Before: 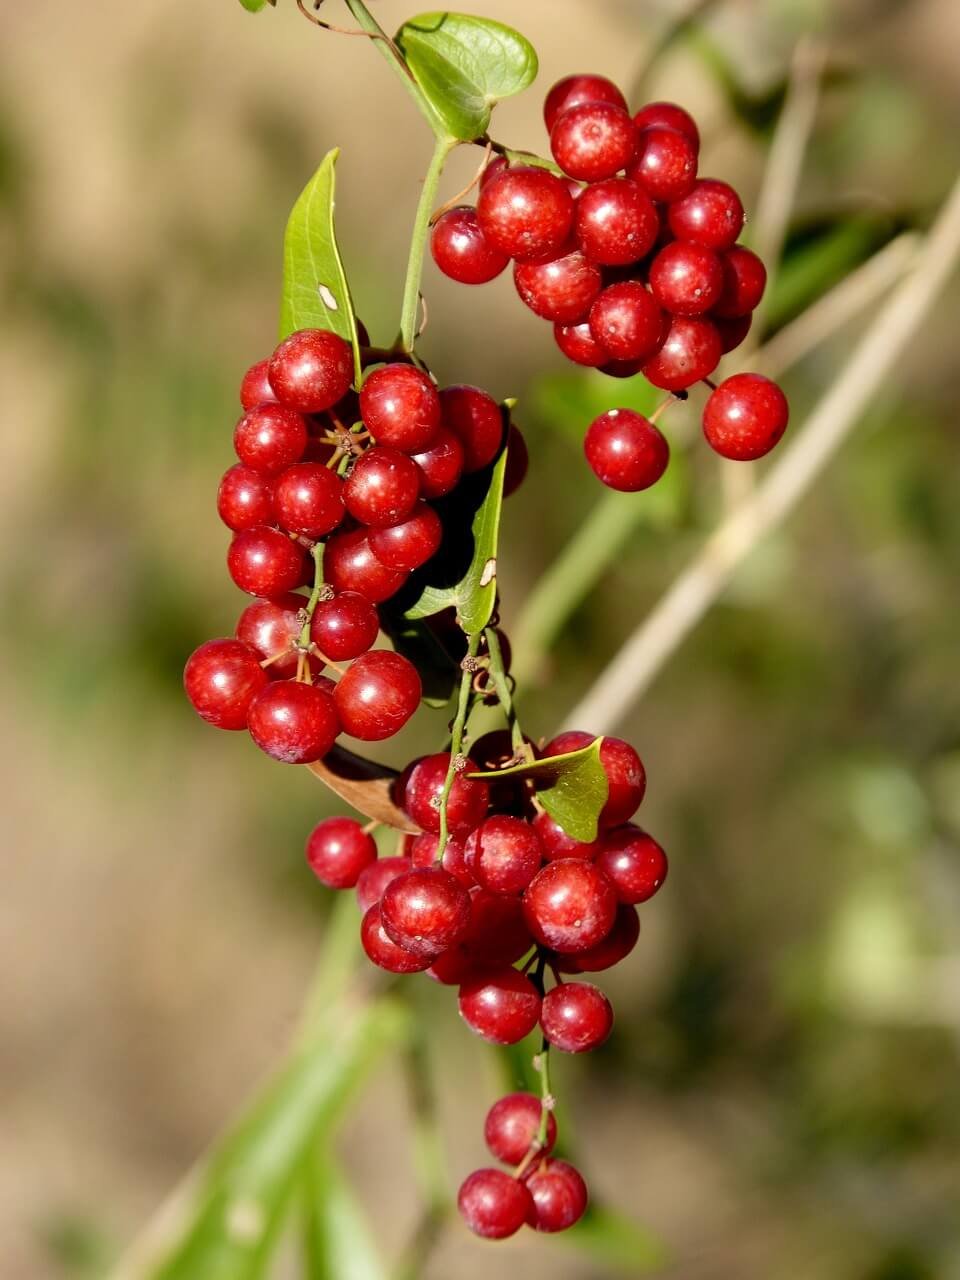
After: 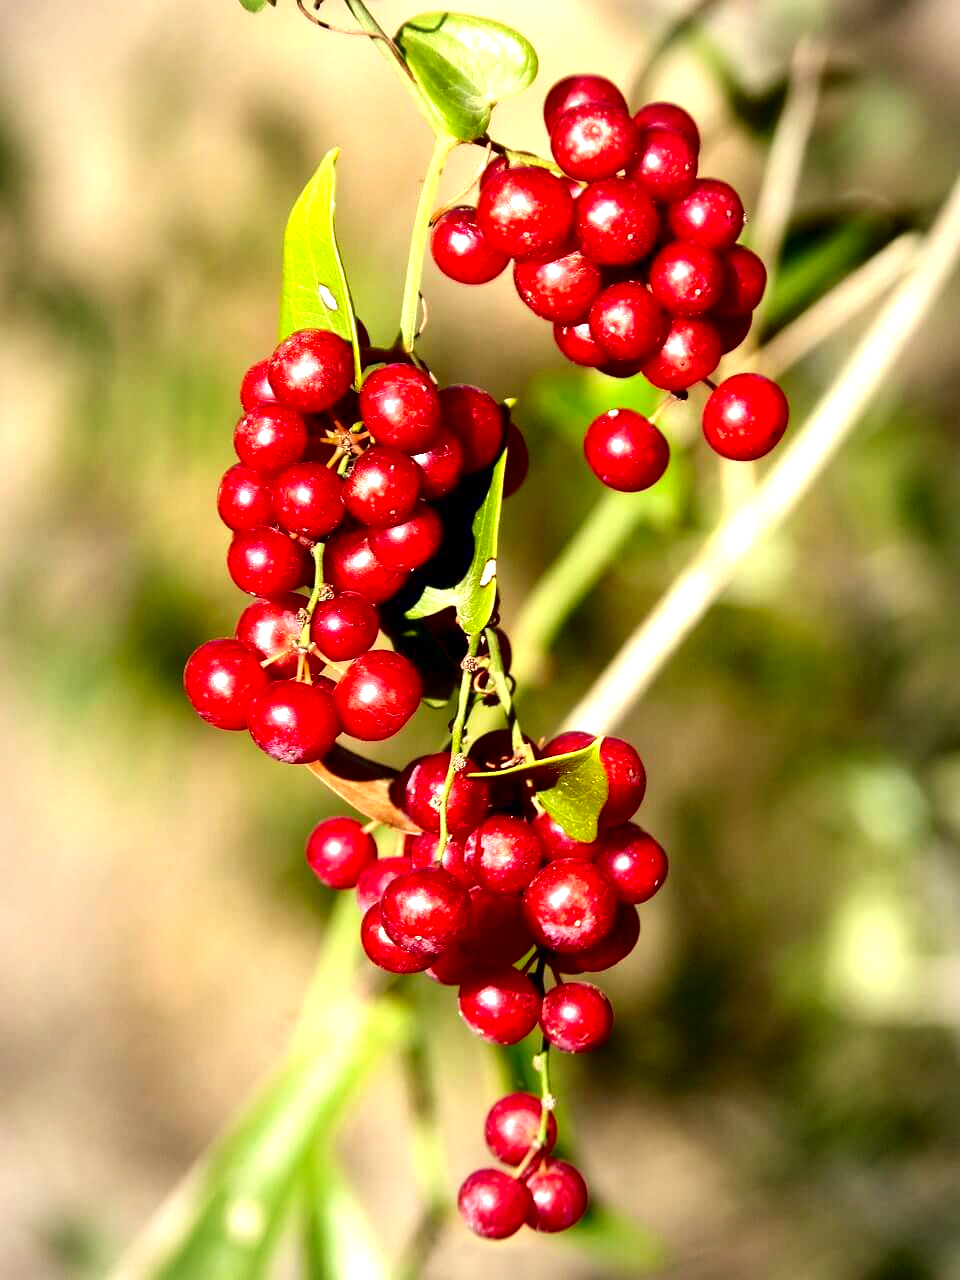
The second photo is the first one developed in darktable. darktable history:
vignetting: fall-off start 72.04%, fall-off radius 108.27%, width/height ratio 0.734
exposure: black level correction 0.001, exposure 1.131 EV, compensate exposure bias true, compensate highlight preservation false
contrast brightness saturation: contrast 0.132, brightness -0.228, saturation 0.15
